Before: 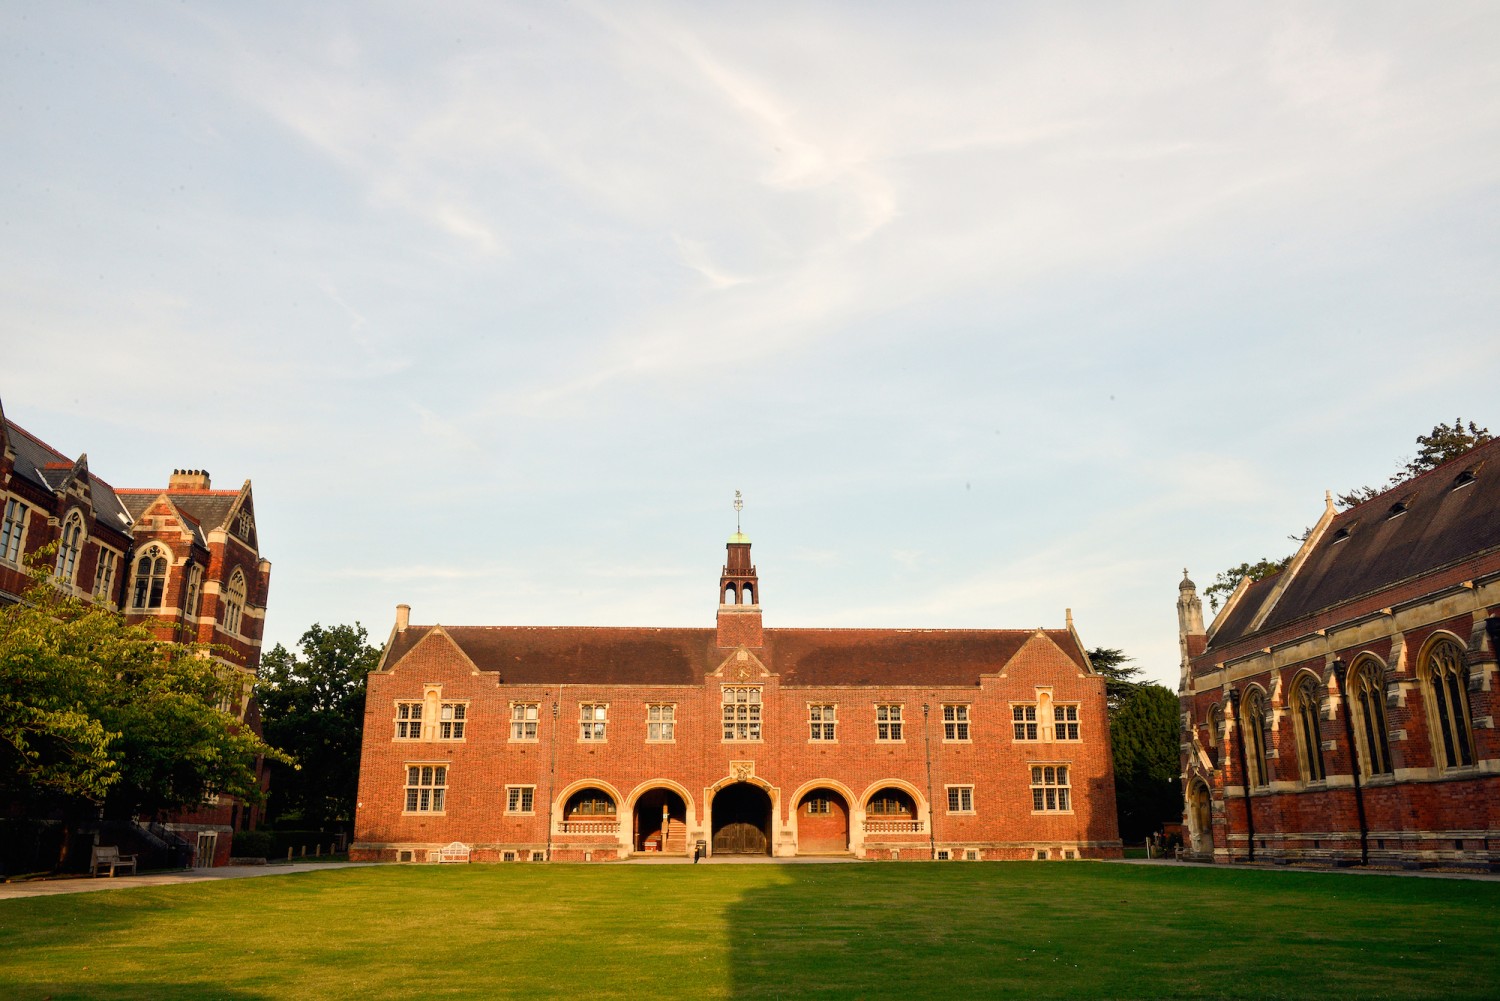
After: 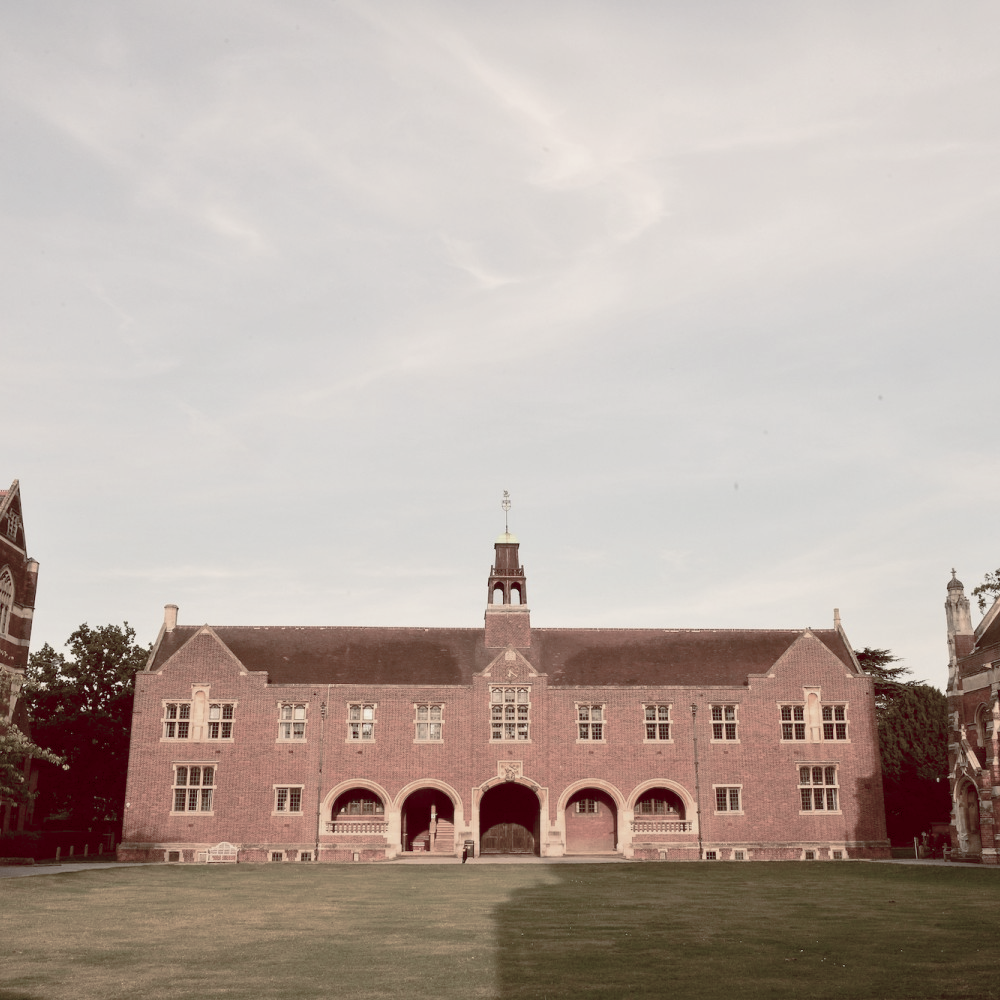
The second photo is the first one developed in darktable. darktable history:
crop and rotate: left 15.546%, right 17.787%
color balance rgb: shadows lift › luminance 1%, shadows lift › chroma 0.2%, shadows lift › hue 20°, power › luminance 1%, power › chroma 0.4%, power › hue 34°, highlights gain › luminance 0.8%, highlights gain › chroma 0.4%, highlights gain › hue 44°, global offset › chroma 0.4%, global offset › hue 34°, white fulcrum 0.08 EV, linear chroma grading › shadows -7%, linear chroma grading › highlights -7%, linear chroma grading › global chroma -10%, linear chroma grading › mid-tones -8%, perceptual saturation grading › global saturation -28%, perceptual saturation grading › highlights -20%, perceptual saturation grading › mid-tones -24%, perceptual saturation grading › shadows -24%, perceptual brilliance grading › global brilliance -1%, perceptual brilliance grading › highlights -1%, perceptual brilliance grading › mid-tones -1%, perceptual brilliance grading › shadows -1%, global vibrance -17%, contrast -6%
color zones: curves: ch1 [(0, 0.469) (0.072, 0.457) (0.243, 0.494) (0.429, 0.5) (0.571, 0.5) (0.714, 0.5) (0.857, 0.5) (1, 0.469)]; ch2 [(0, 0.499) (0.143, 0.467) (0.242, 0.436) (0.429, 0.493) (0.571, 0.5) (0.714, 0.5) (0.857, 0.5) (1, 0.499)]
